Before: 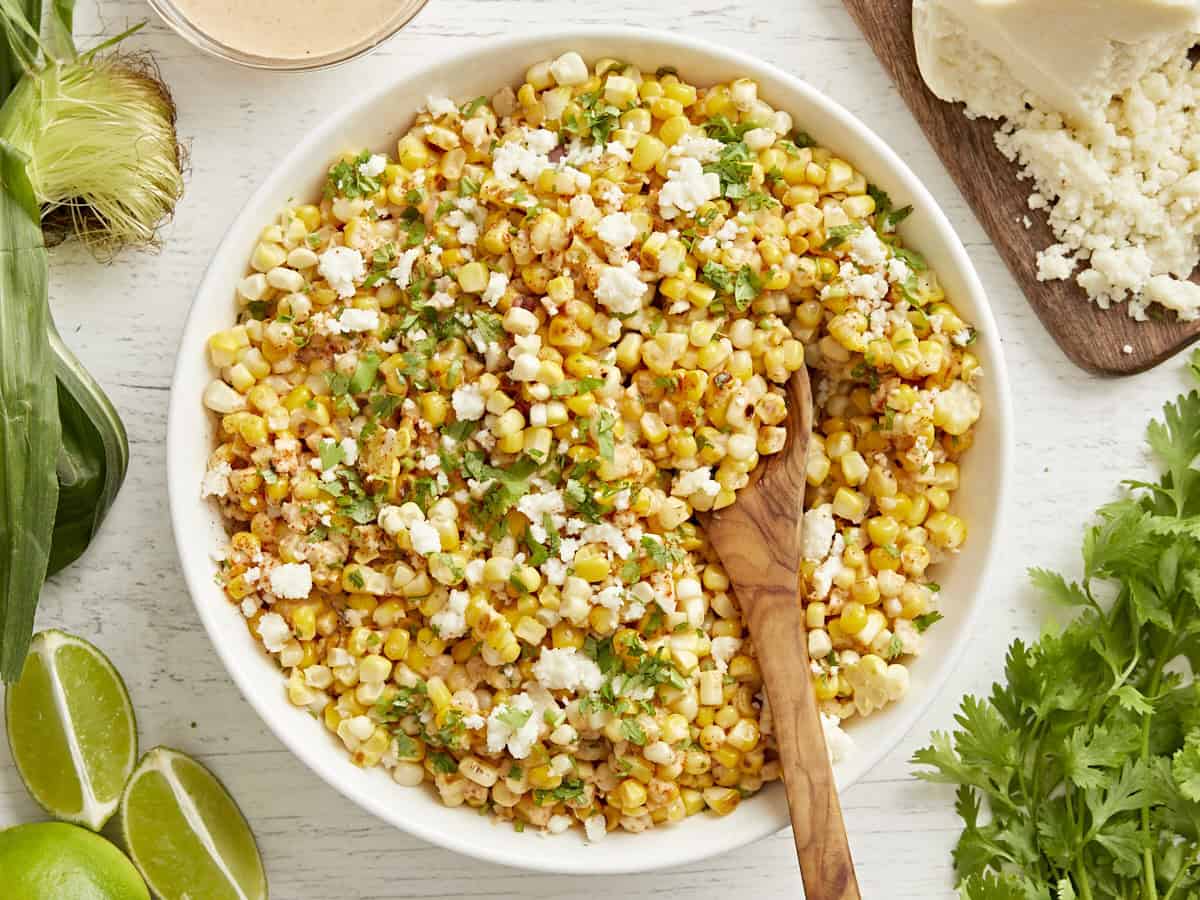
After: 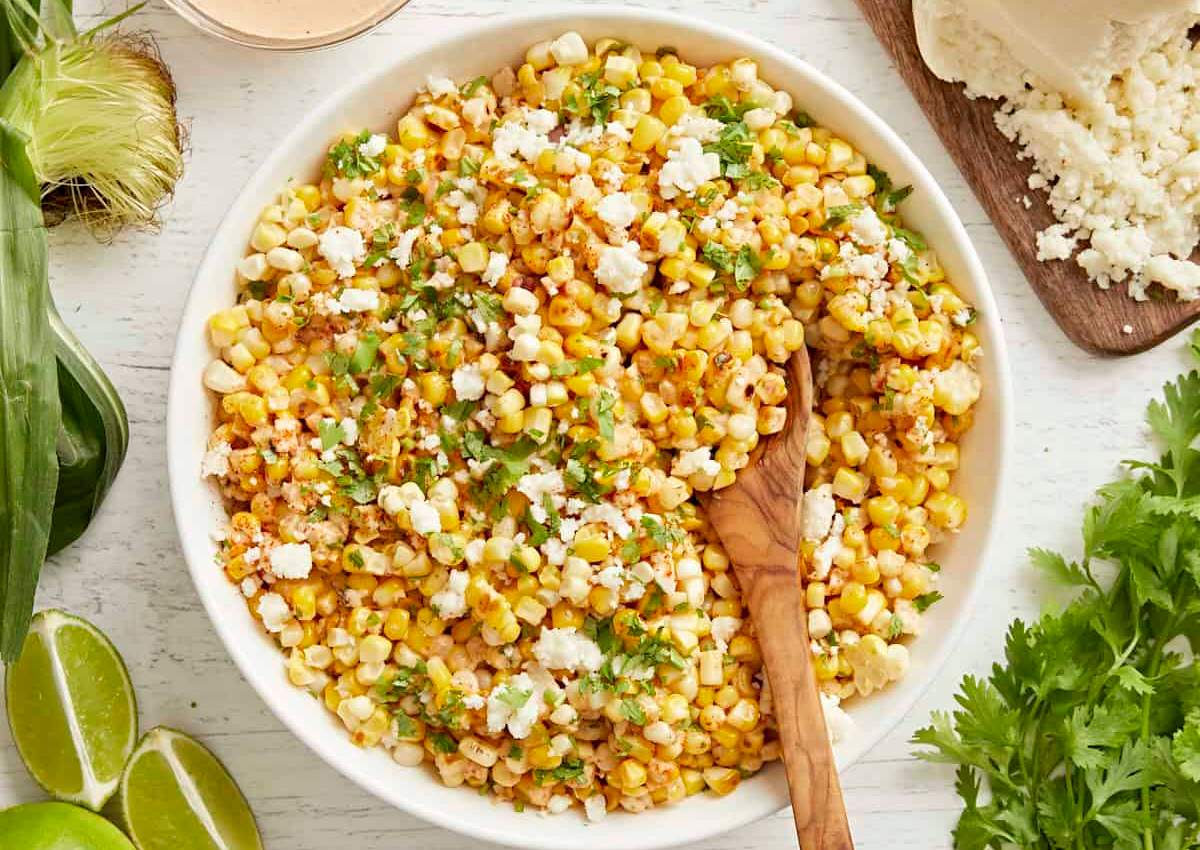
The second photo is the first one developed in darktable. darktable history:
crop and rotate: top 2.311%, bottom 3.2%
